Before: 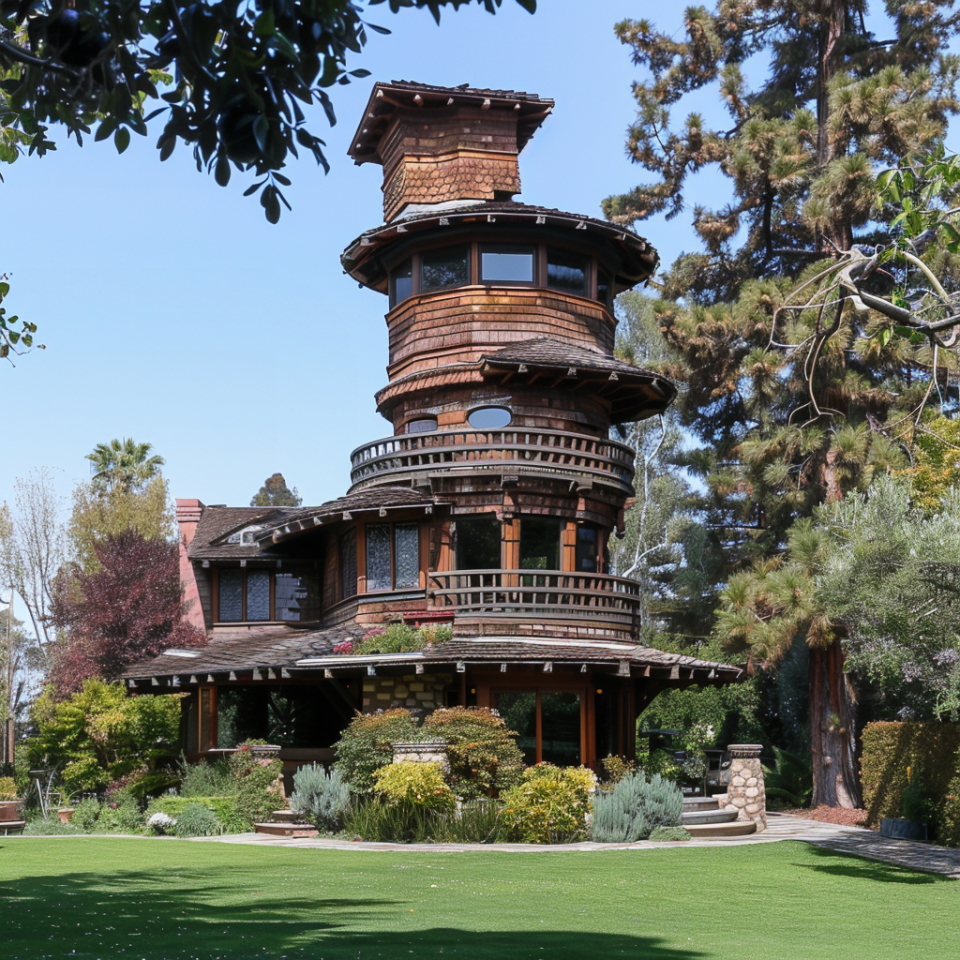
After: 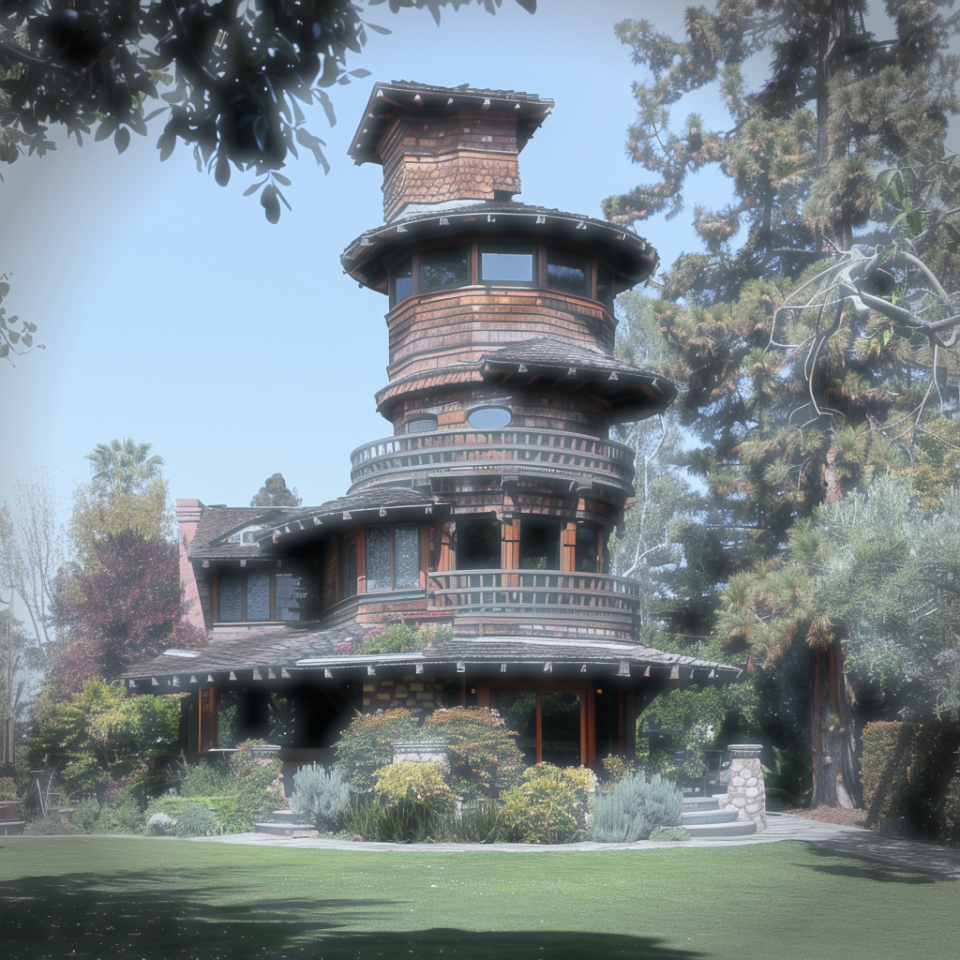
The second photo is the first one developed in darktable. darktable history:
haze removal: strength -0.9, distance 0.225, compatibility mode true, adaptive false
vignetting: fall-off start 88.03%, fall-off radius 24.9%
